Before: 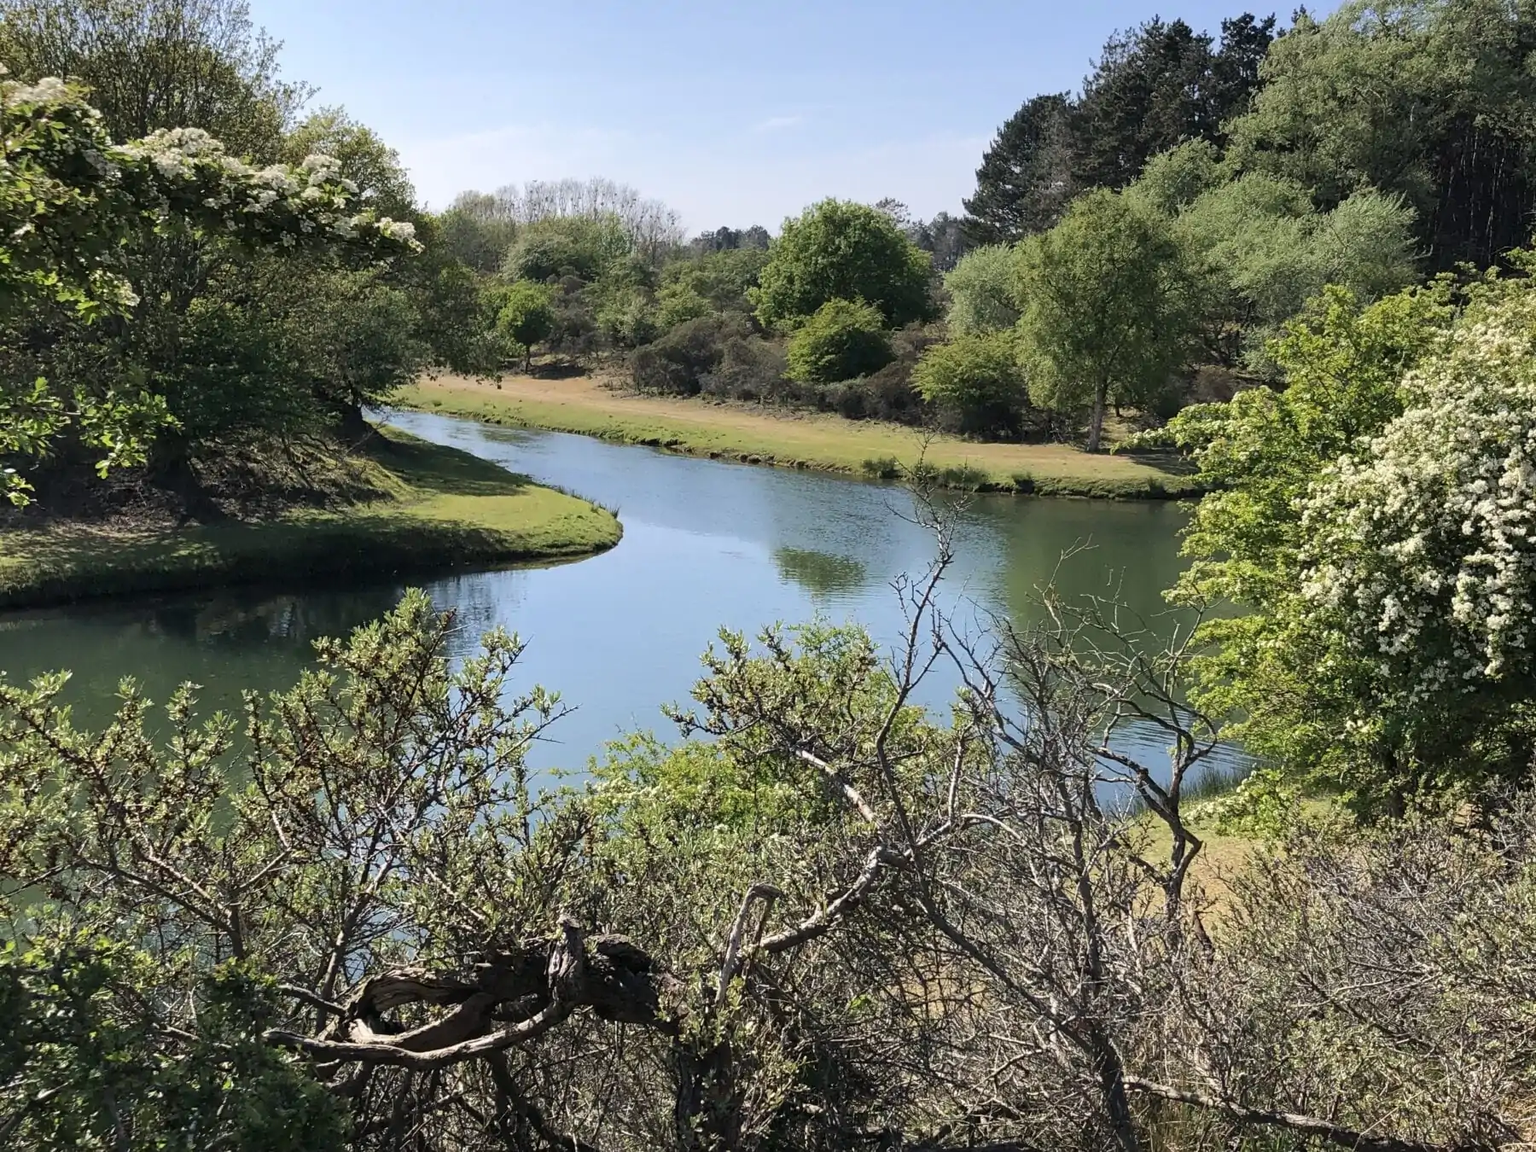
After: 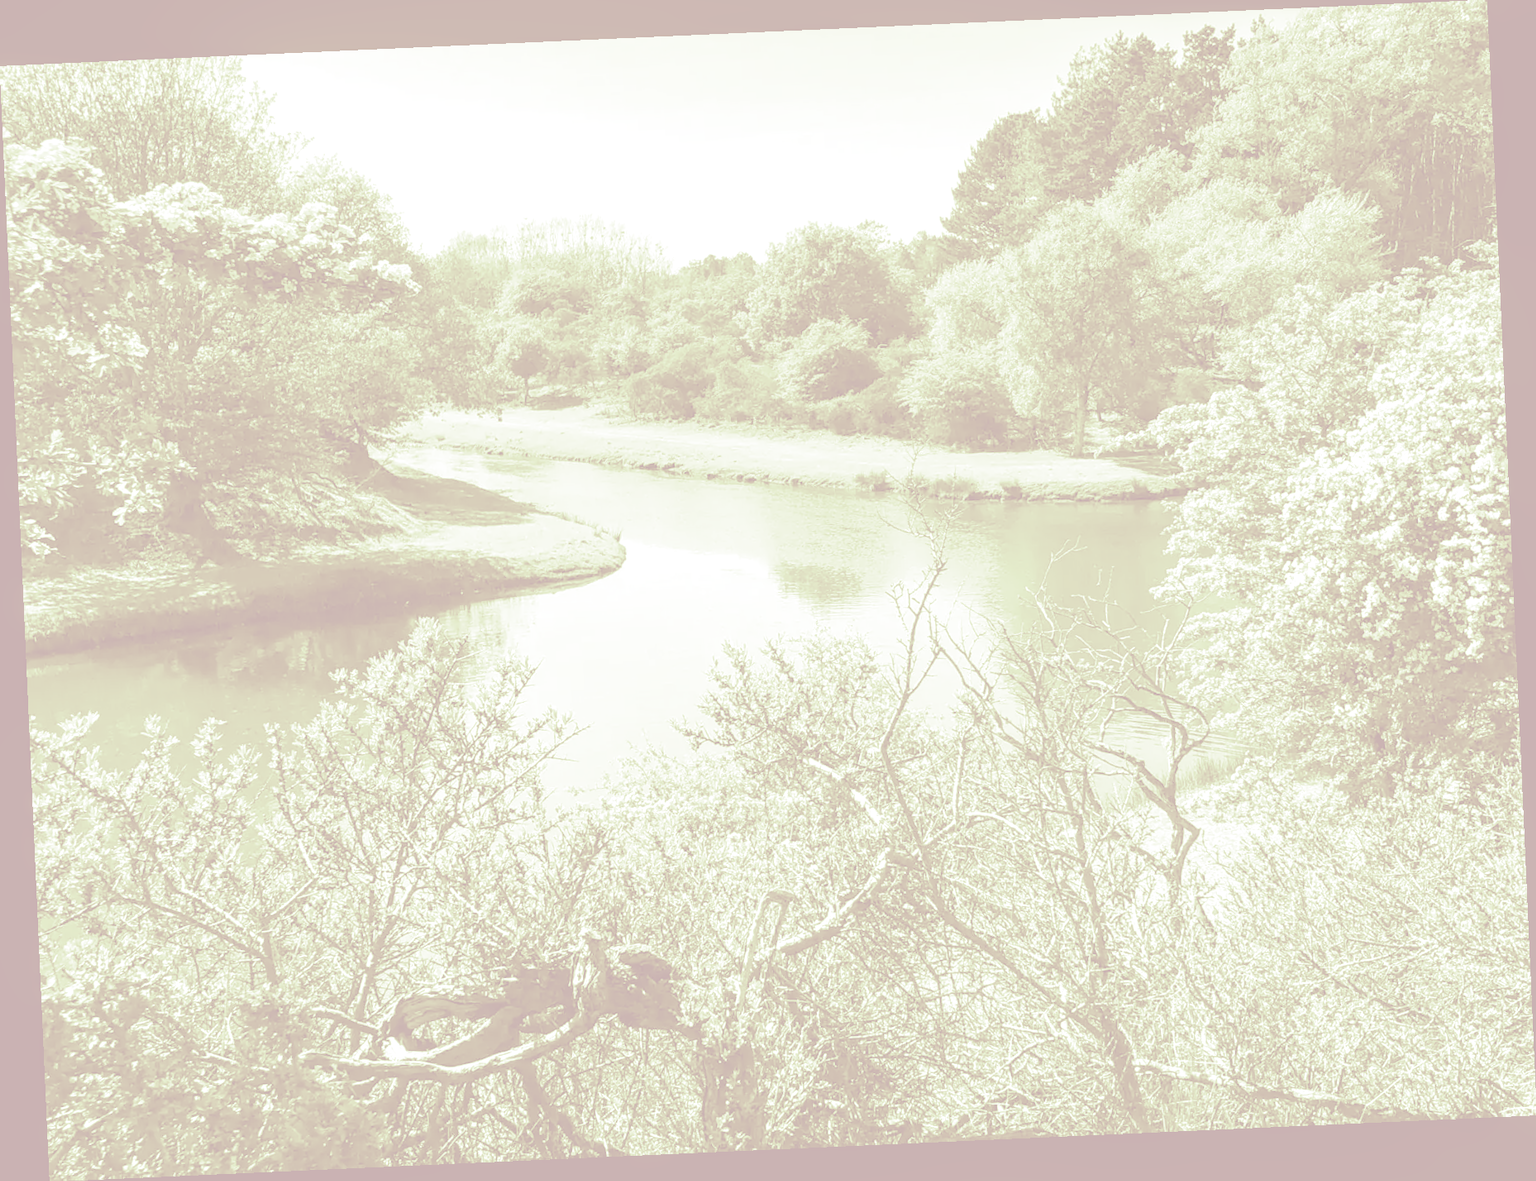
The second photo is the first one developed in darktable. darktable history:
exposure: exposure 0.367 EV, compensate highlight preservation false
split-toning: shadows › hue 290.82°, shadows › saturation 0.34, highlights › saturation 0.38, balance 0, compress 50%
local contrast: on, module defaults
rotate and perspective: rotation -2.56°, automatic cropping off
colorize: hue 331.2°, saturation 75%, source mix 30.28%, lightness 70.52%, version 1
